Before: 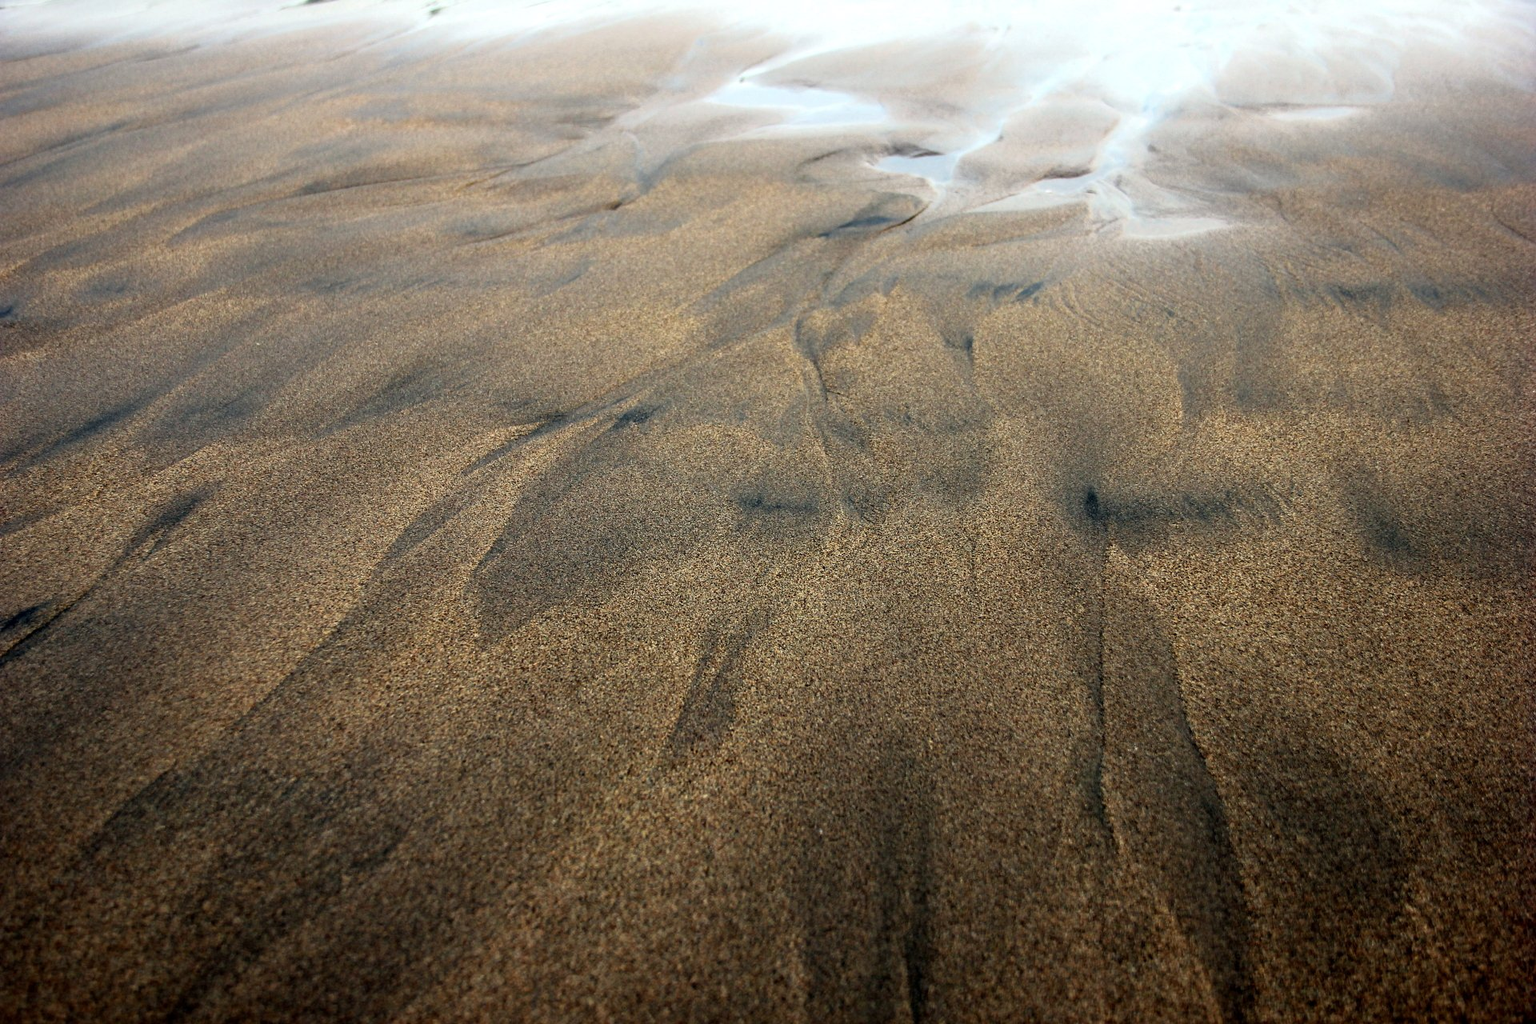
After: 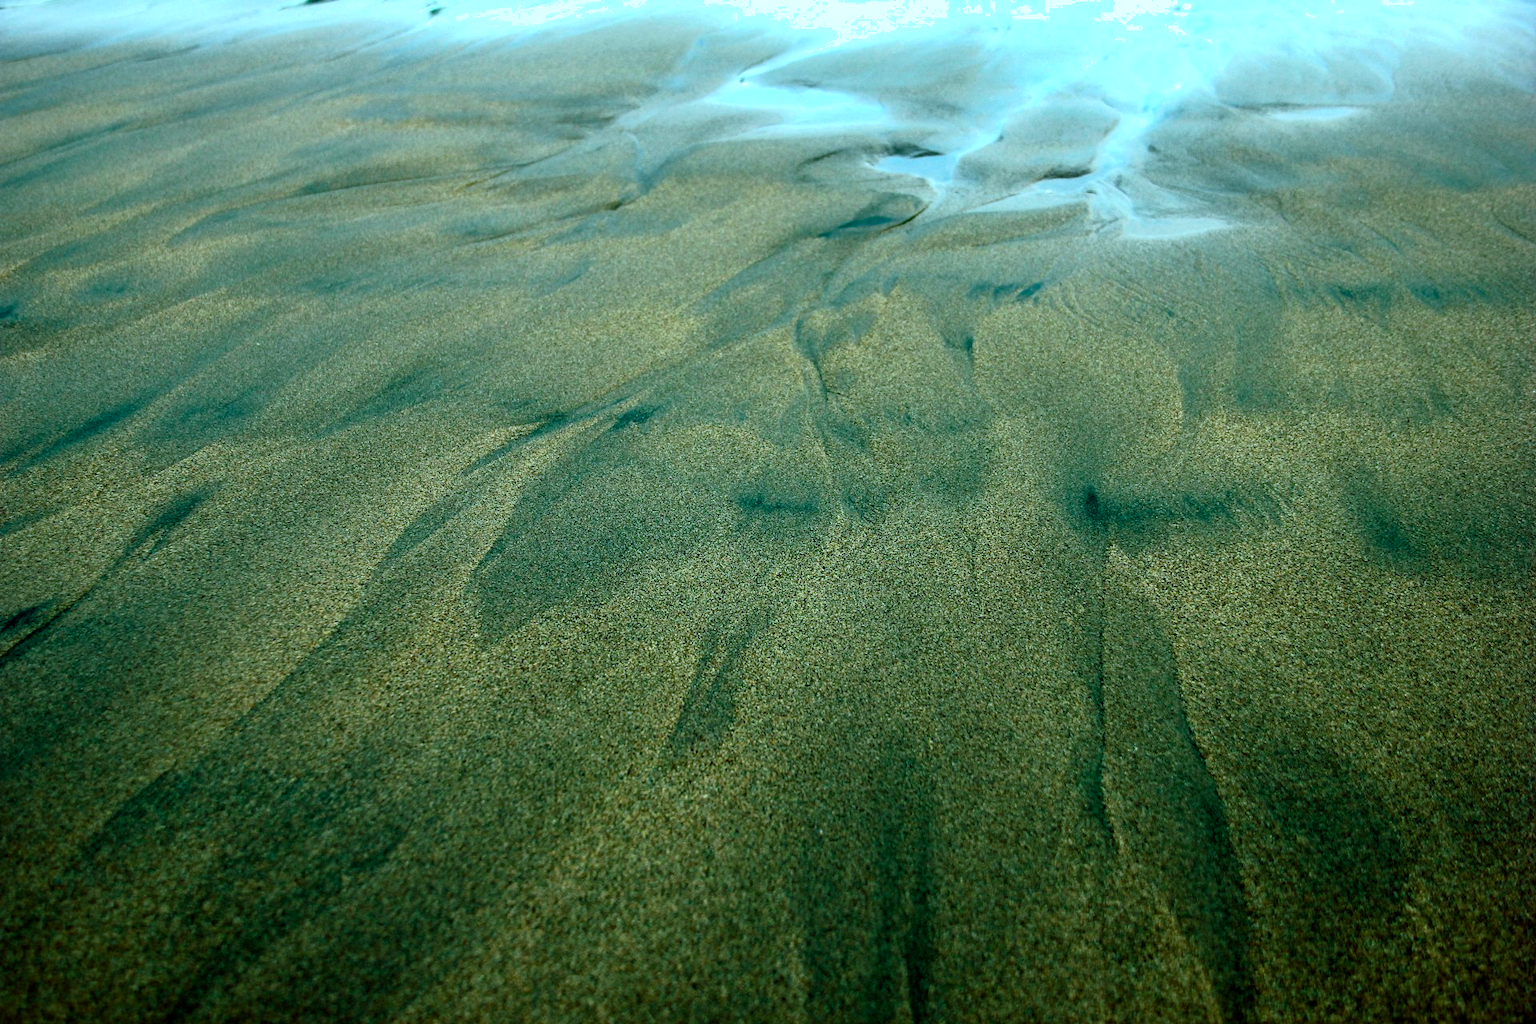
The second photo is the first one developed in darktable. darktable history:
color calibration: x 0.329, y 0.345, temperature 5633 K
white balance: red 0.967, blue 1.119, emerald 0.756
shadows and highlights: shadows 5, soften with gaussian
color balance rgb: shadows lift › chroma 11.71%, shadows lift › hue 133.46°, power › chroma 2.15%, power › hue 166.83°, highlights gain › chroma 4%, highlights gain › hue 200.2°, perceptual saturation grading › global saturation 18.05%
